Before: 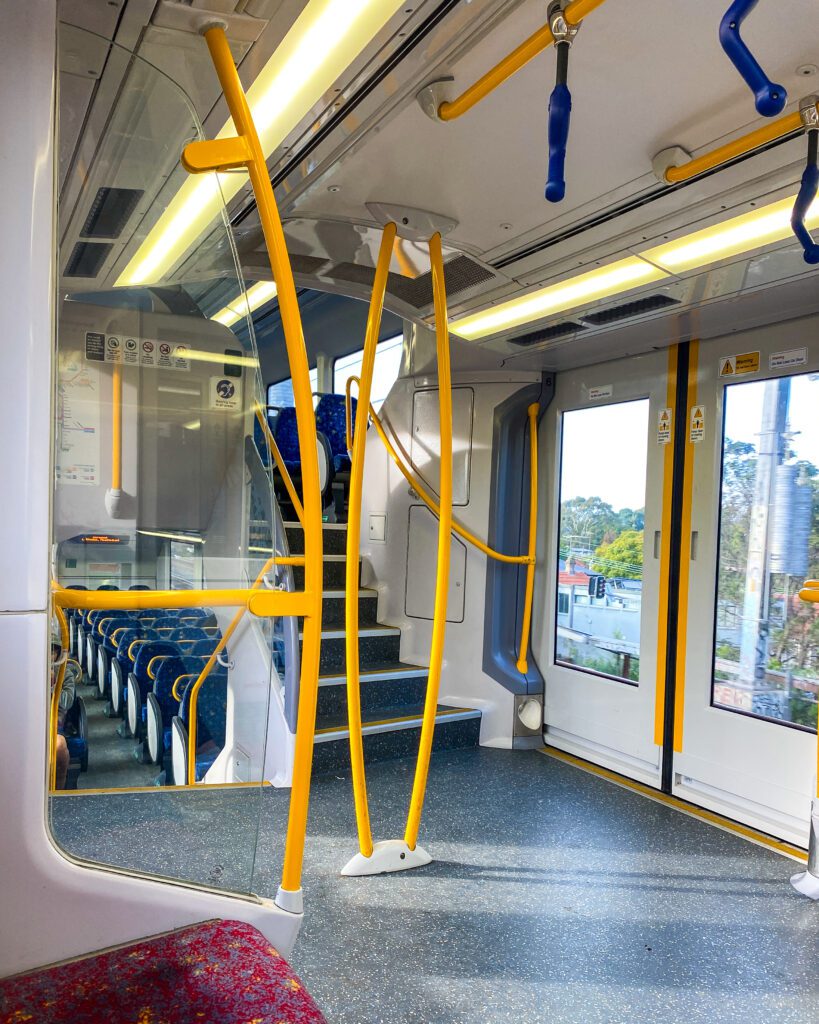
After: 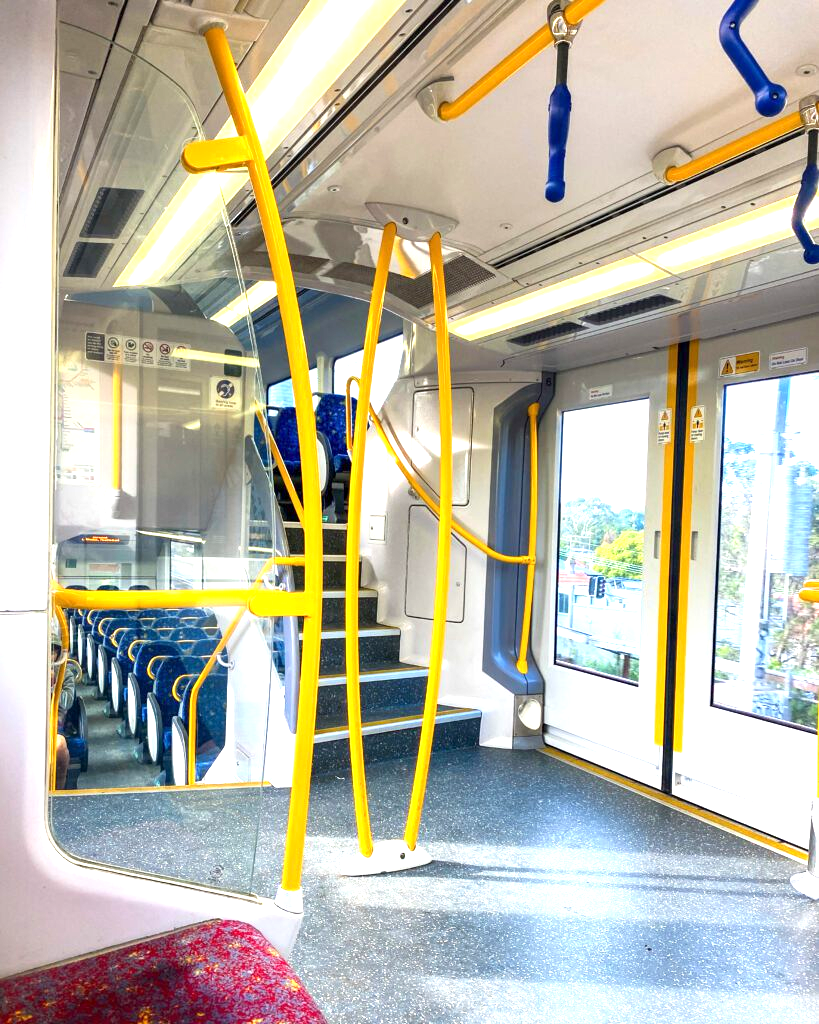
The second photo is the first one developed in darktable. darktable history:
exposure: black level correction 0.001, exposure 1.132 EV, compensate exposure bias true, compensate highlight preservation false
